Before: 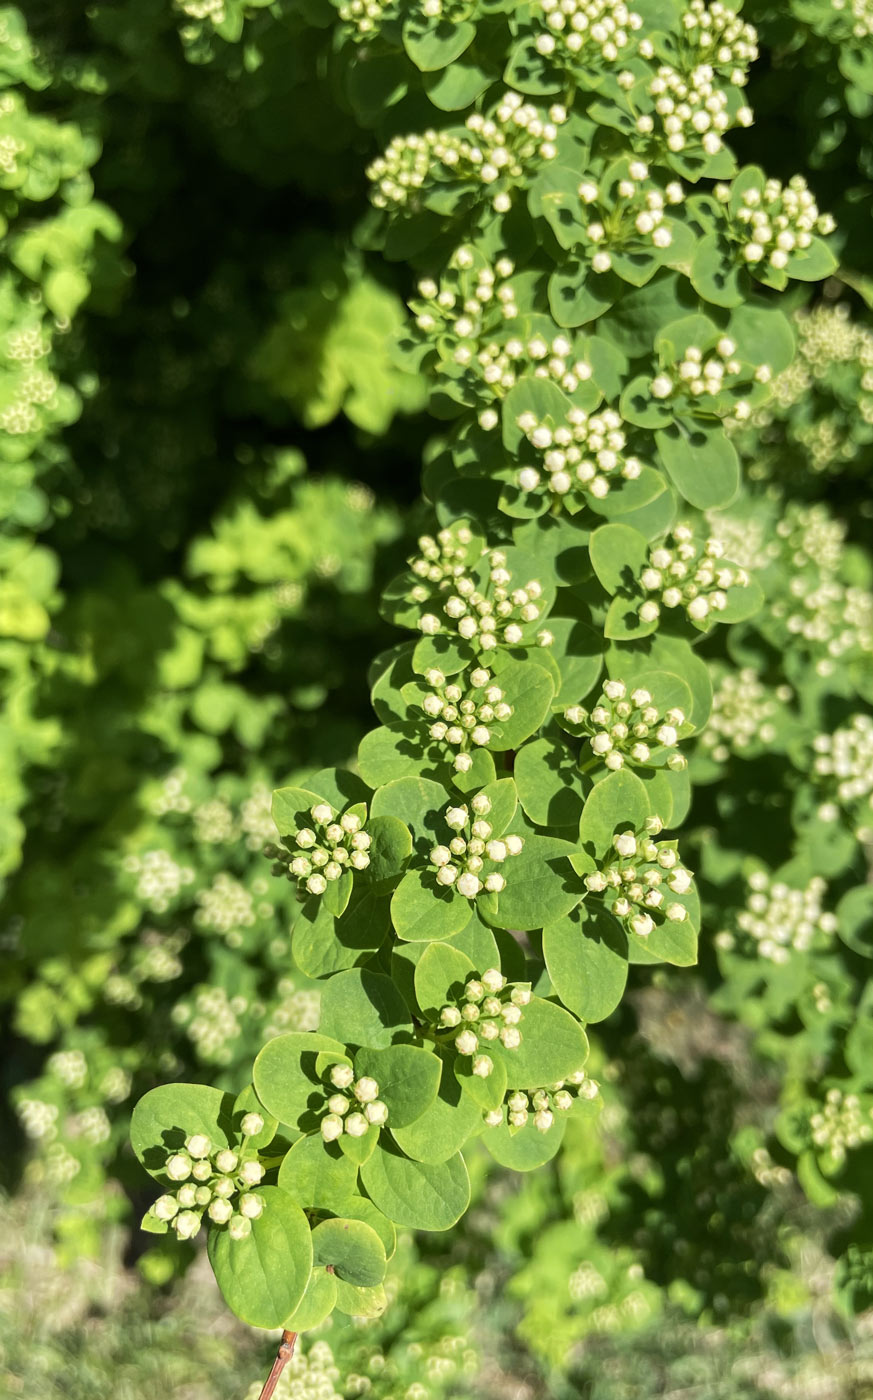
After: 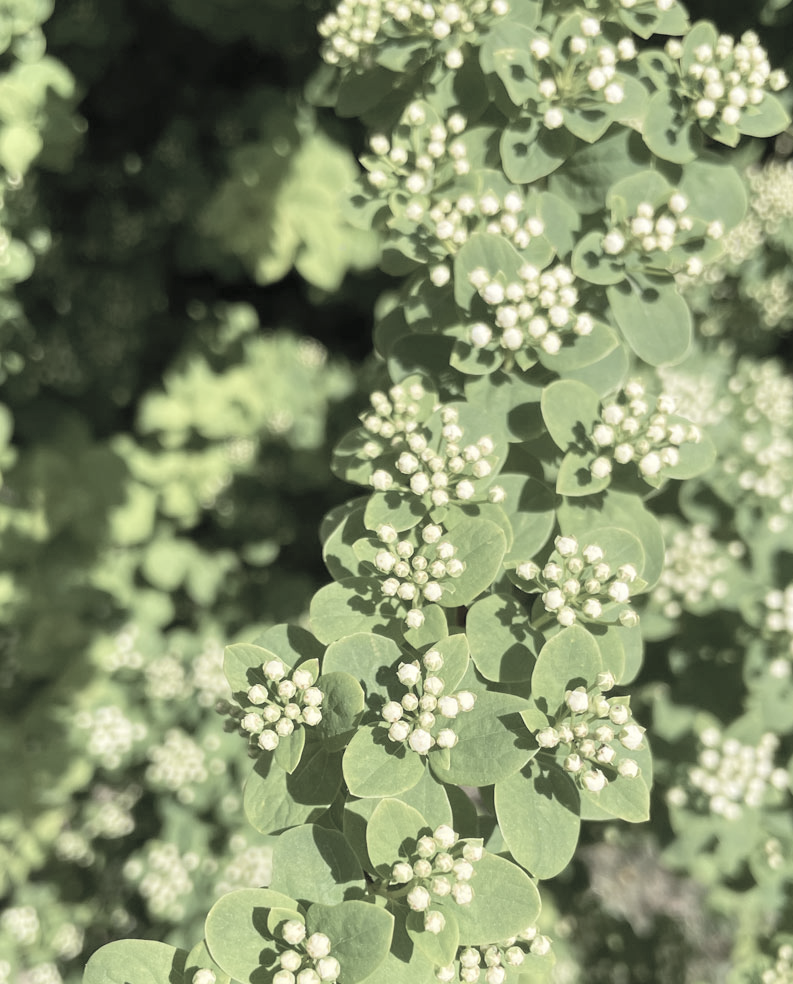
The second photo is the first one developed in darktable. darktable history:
contrast brightness saturation: brightness 0.18, saturation -0.5
crop: left 5.596%, top 10.314%, right 3.534%, bottom 19.395%
